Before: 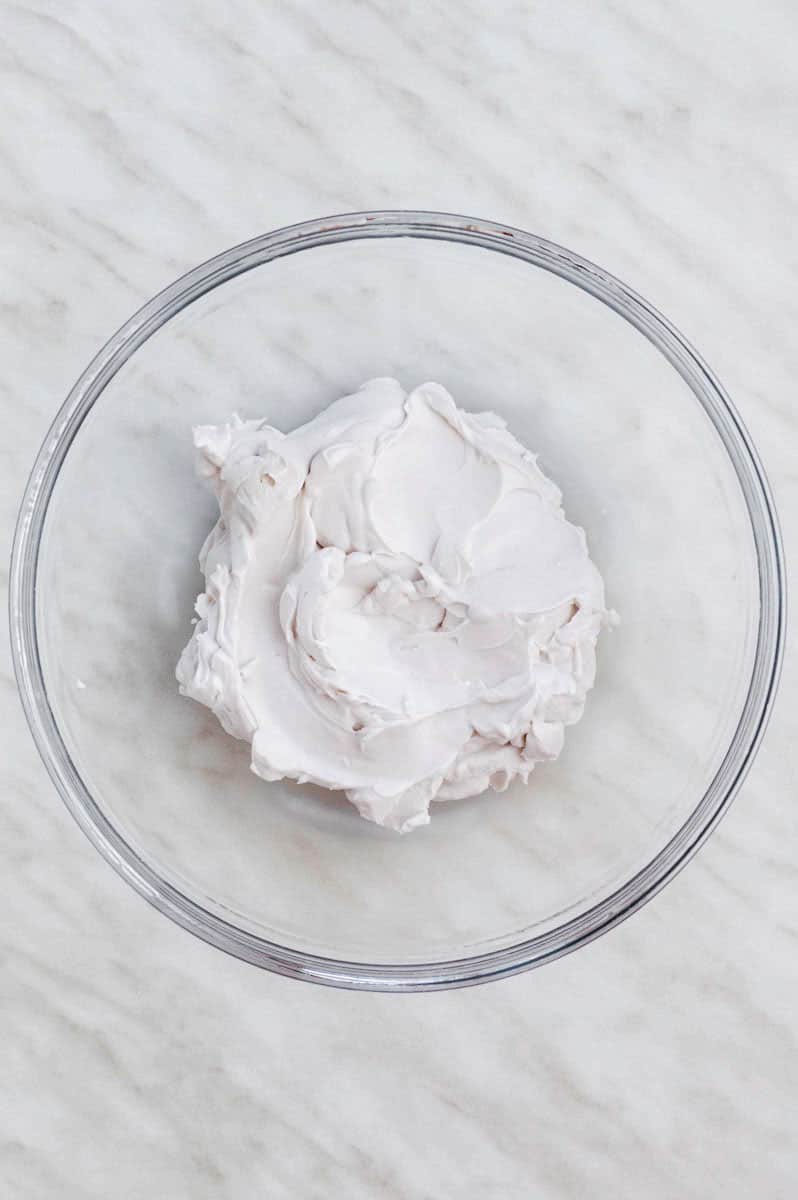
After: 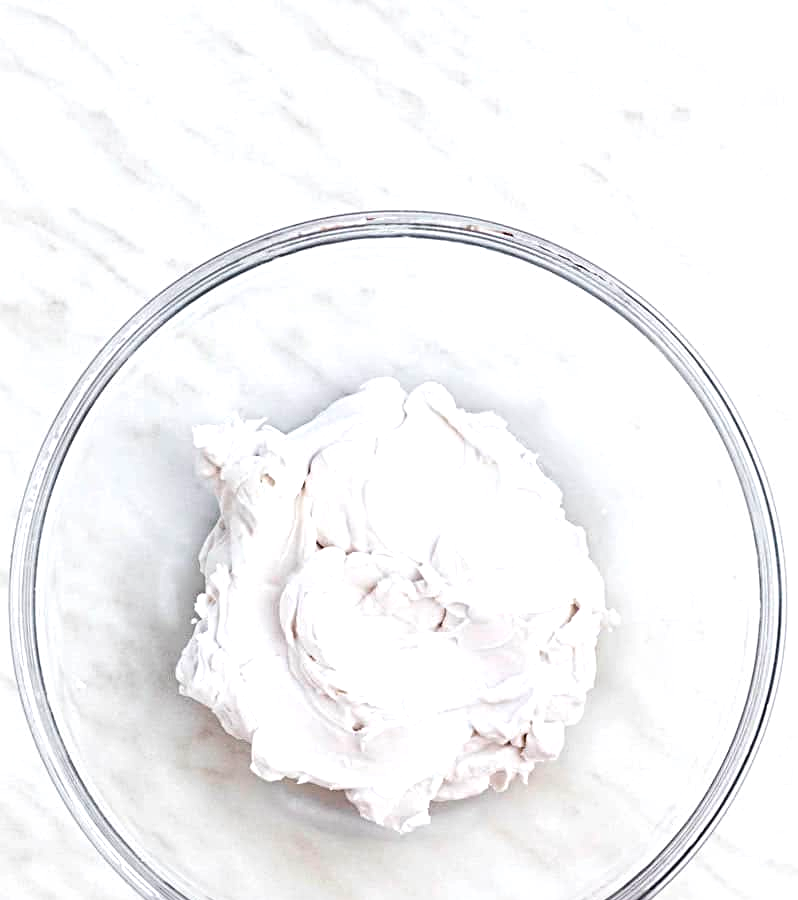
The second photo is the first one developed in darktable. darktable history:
exposure: exposure 0.574 EV, compensate highlight preservation false
sharpen: radius 4
crop: bottom 24.988%
